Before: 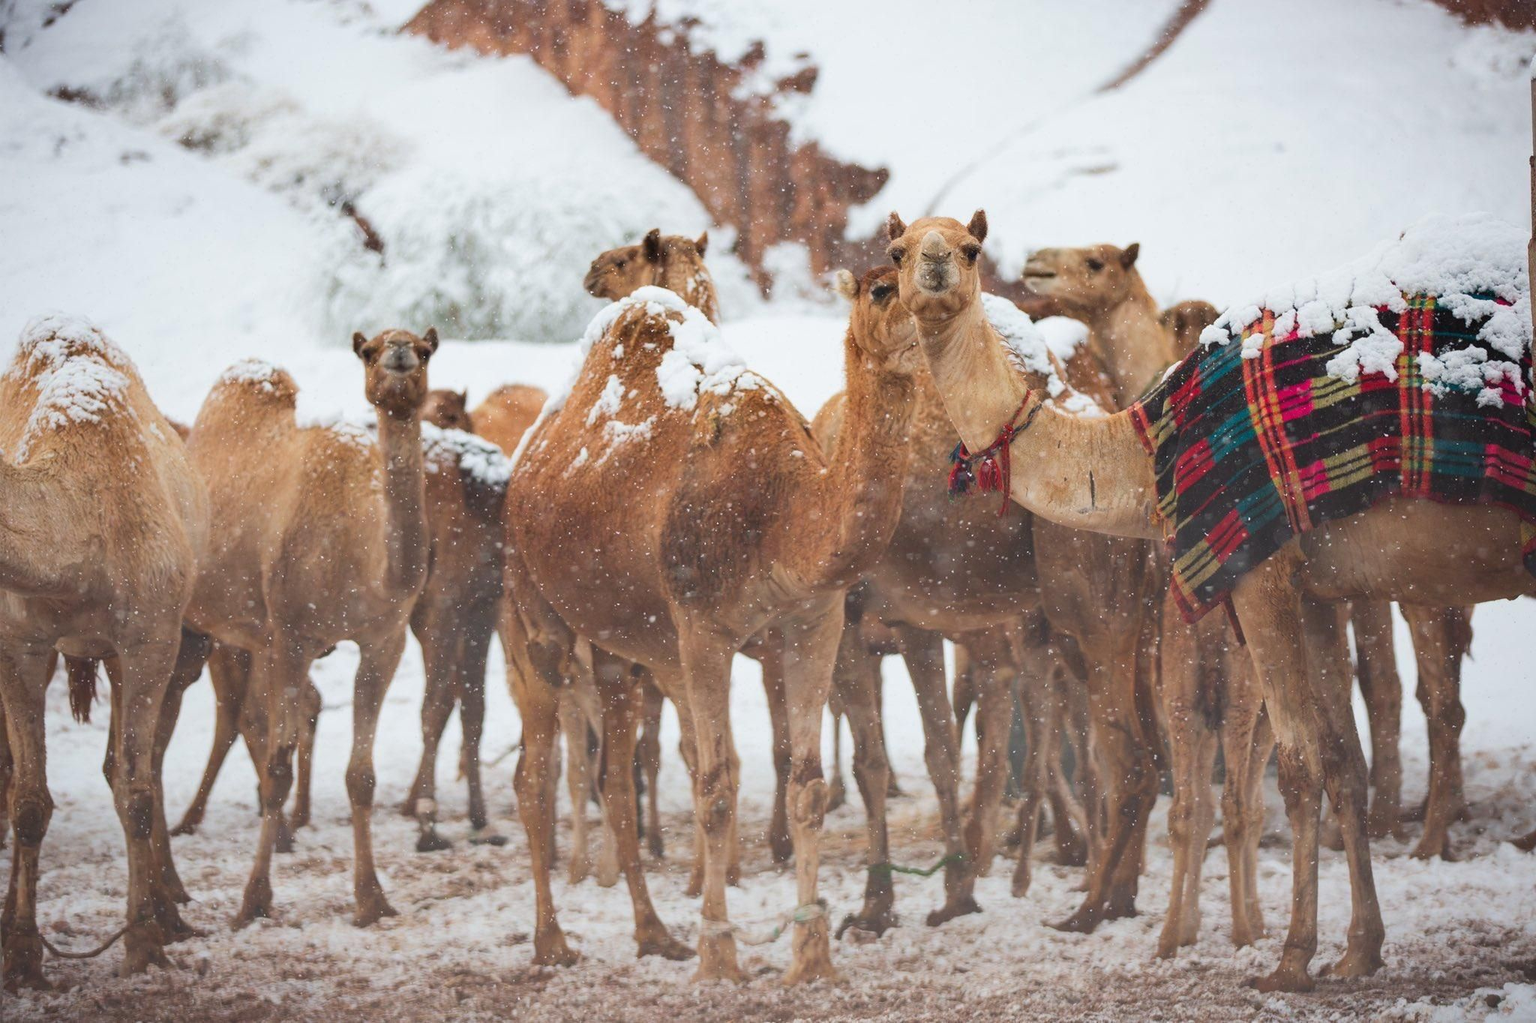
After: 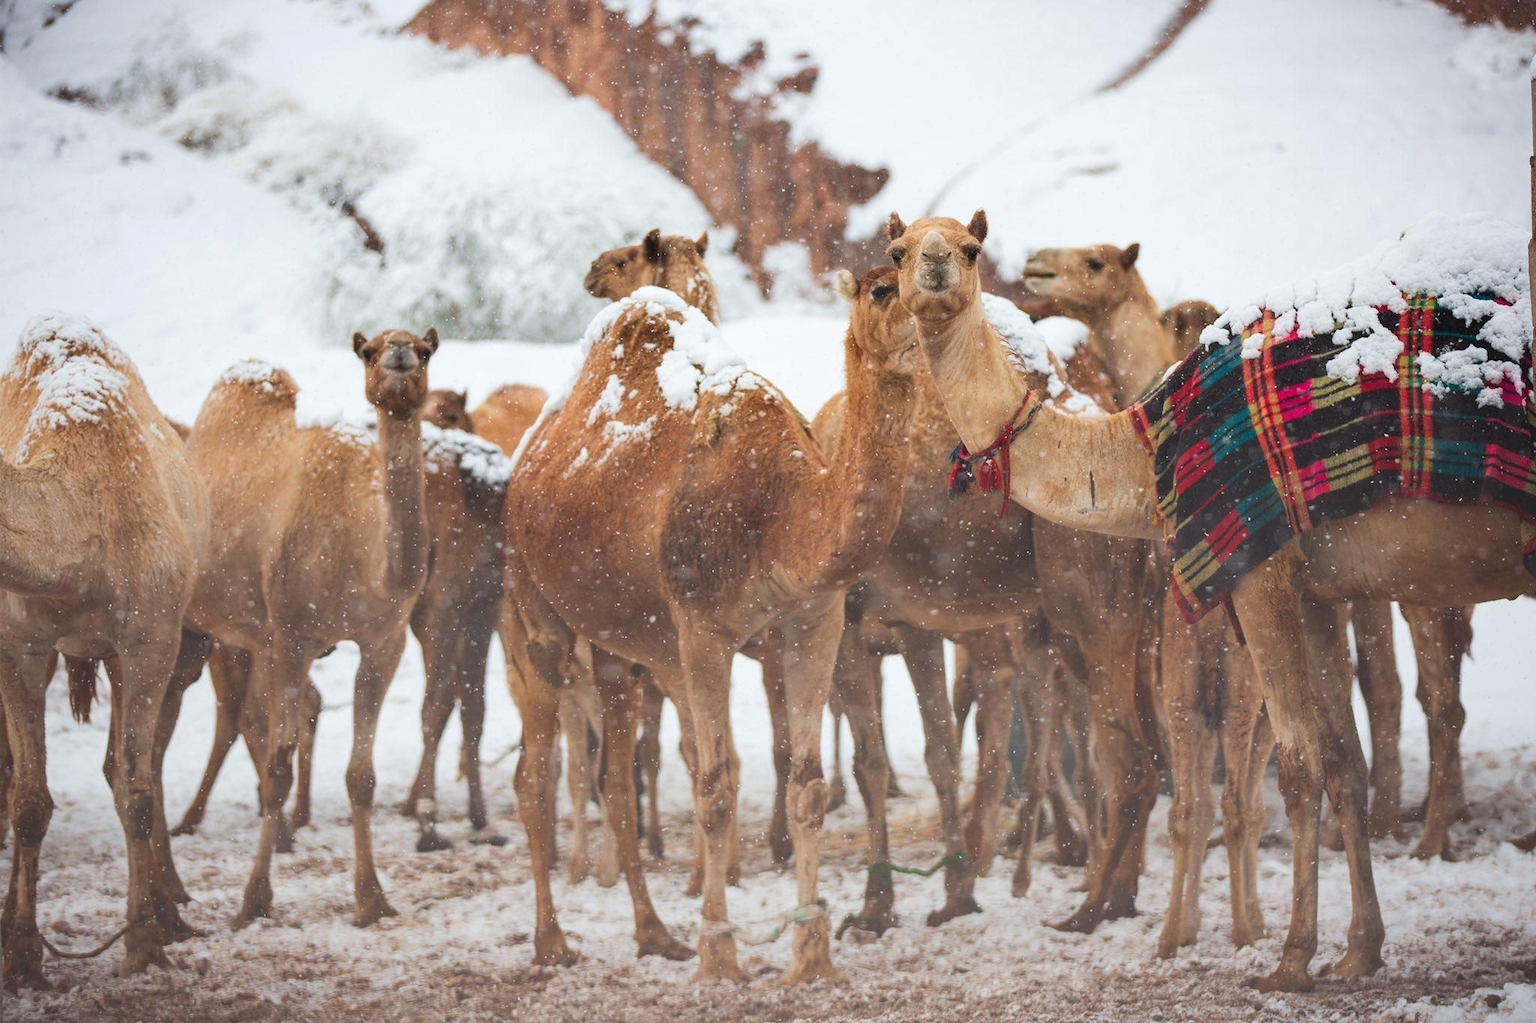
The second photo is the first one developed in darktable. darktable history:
exposure: exposure 0.075 EV, compensate highlight preservation false
